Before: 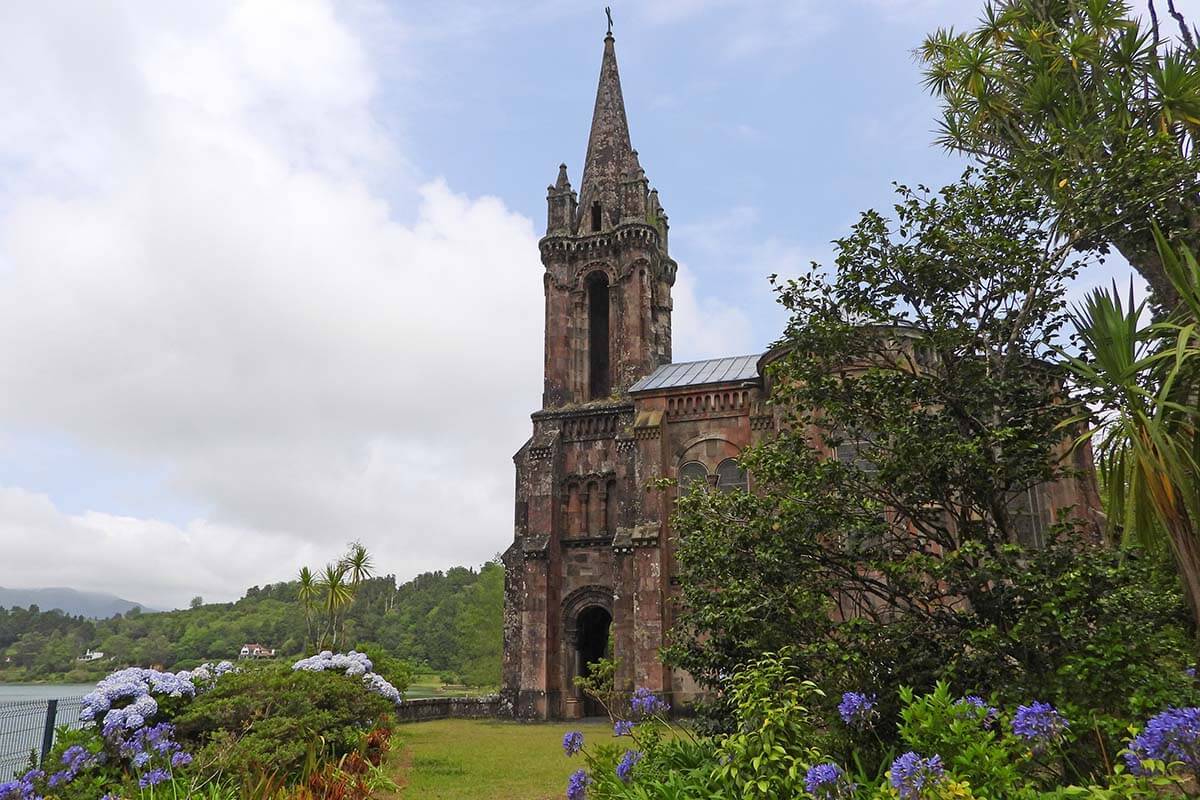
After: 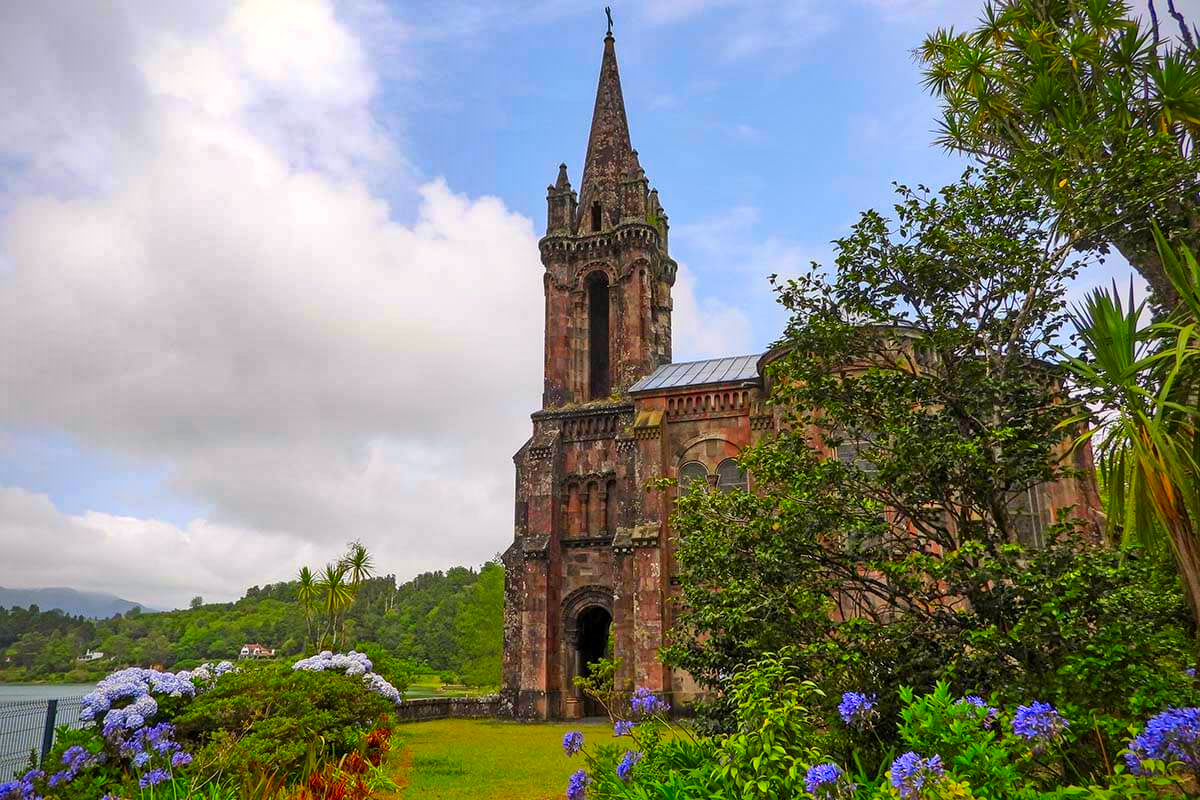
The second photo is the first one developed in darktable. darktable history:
local contrast: on, module defaults
vignetting: saturation -0.019
color correction: highlights b* -0.016, saturation 1.83
shadows and highlights: soften with gaussian
color calibration: x 0.339, y 0.354, temperature 5160.81 K
